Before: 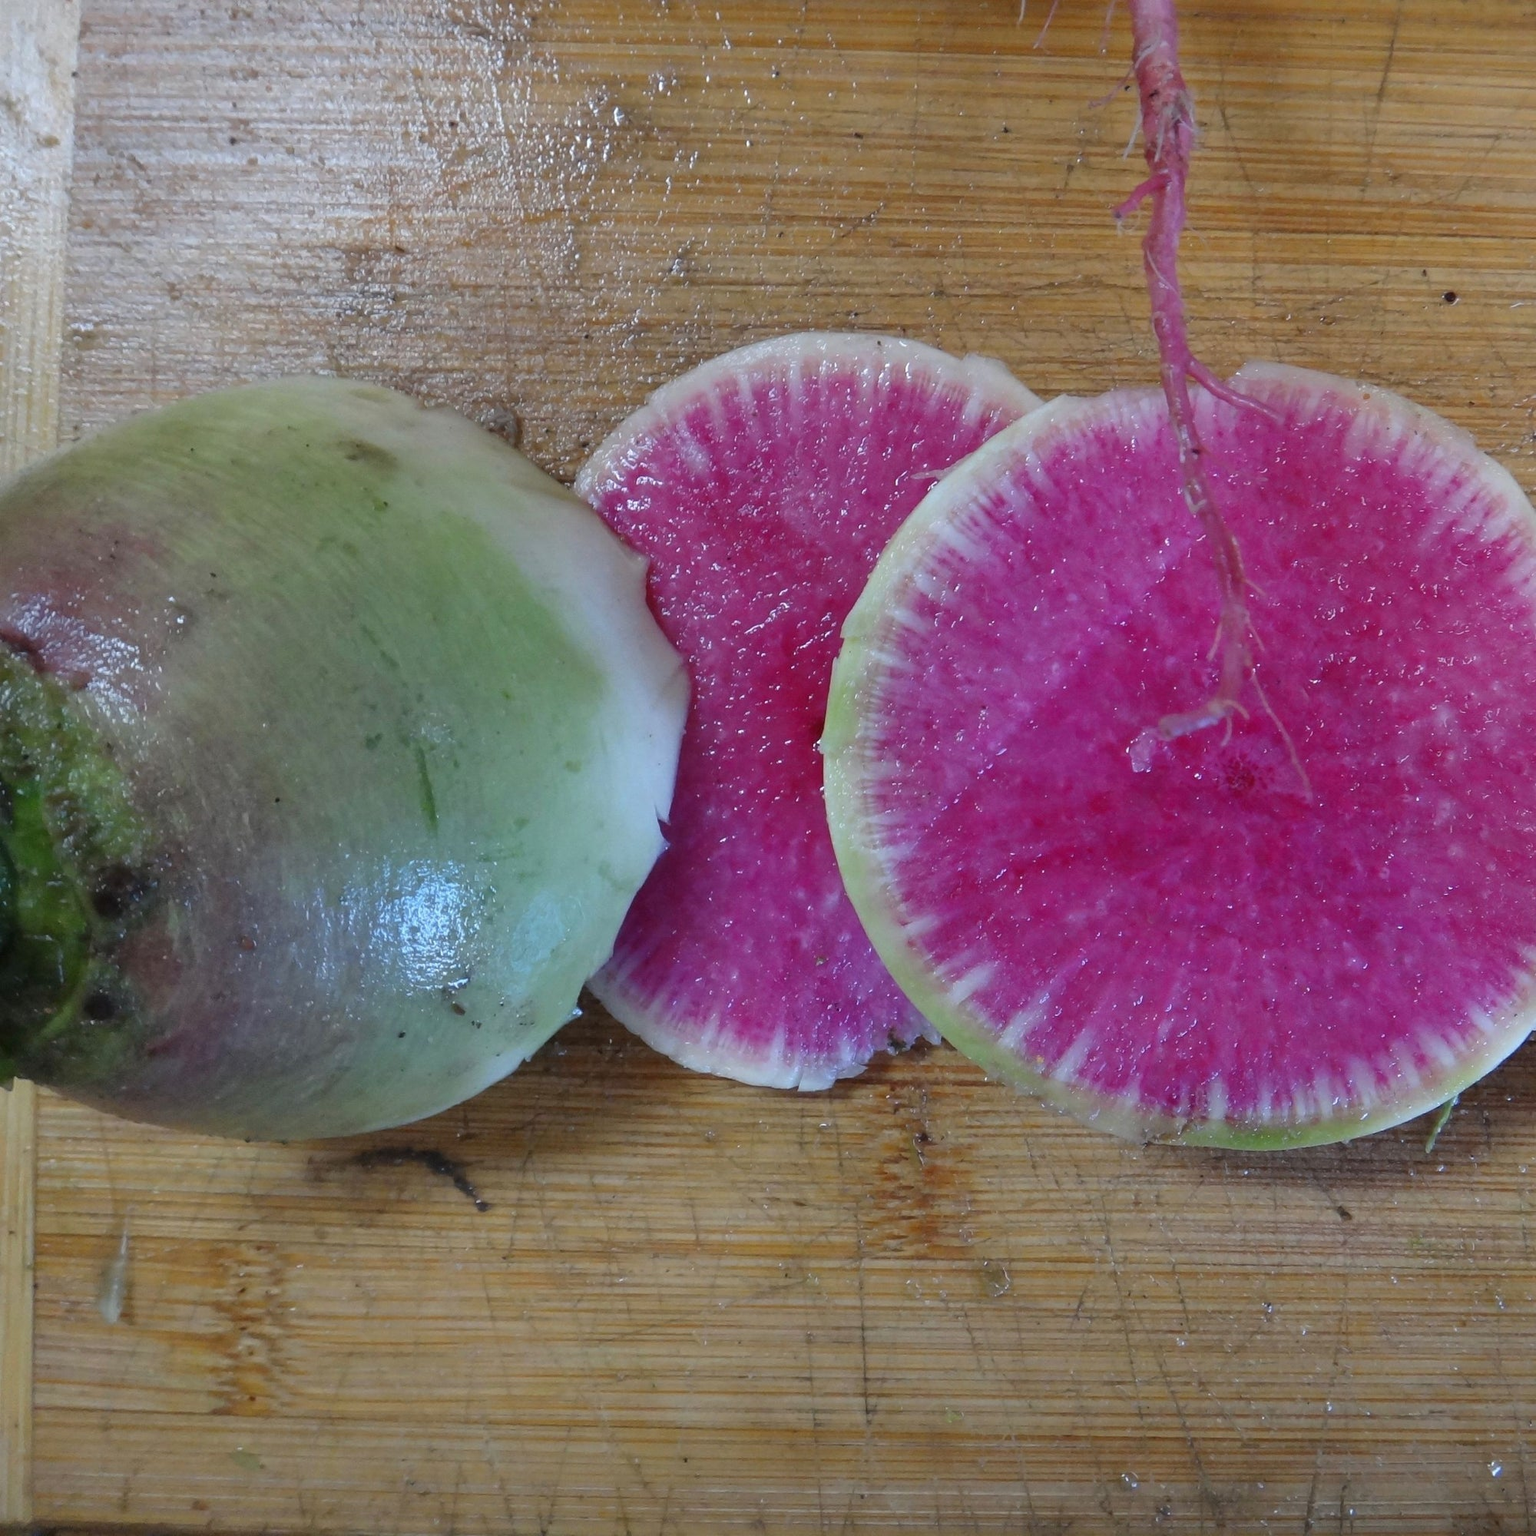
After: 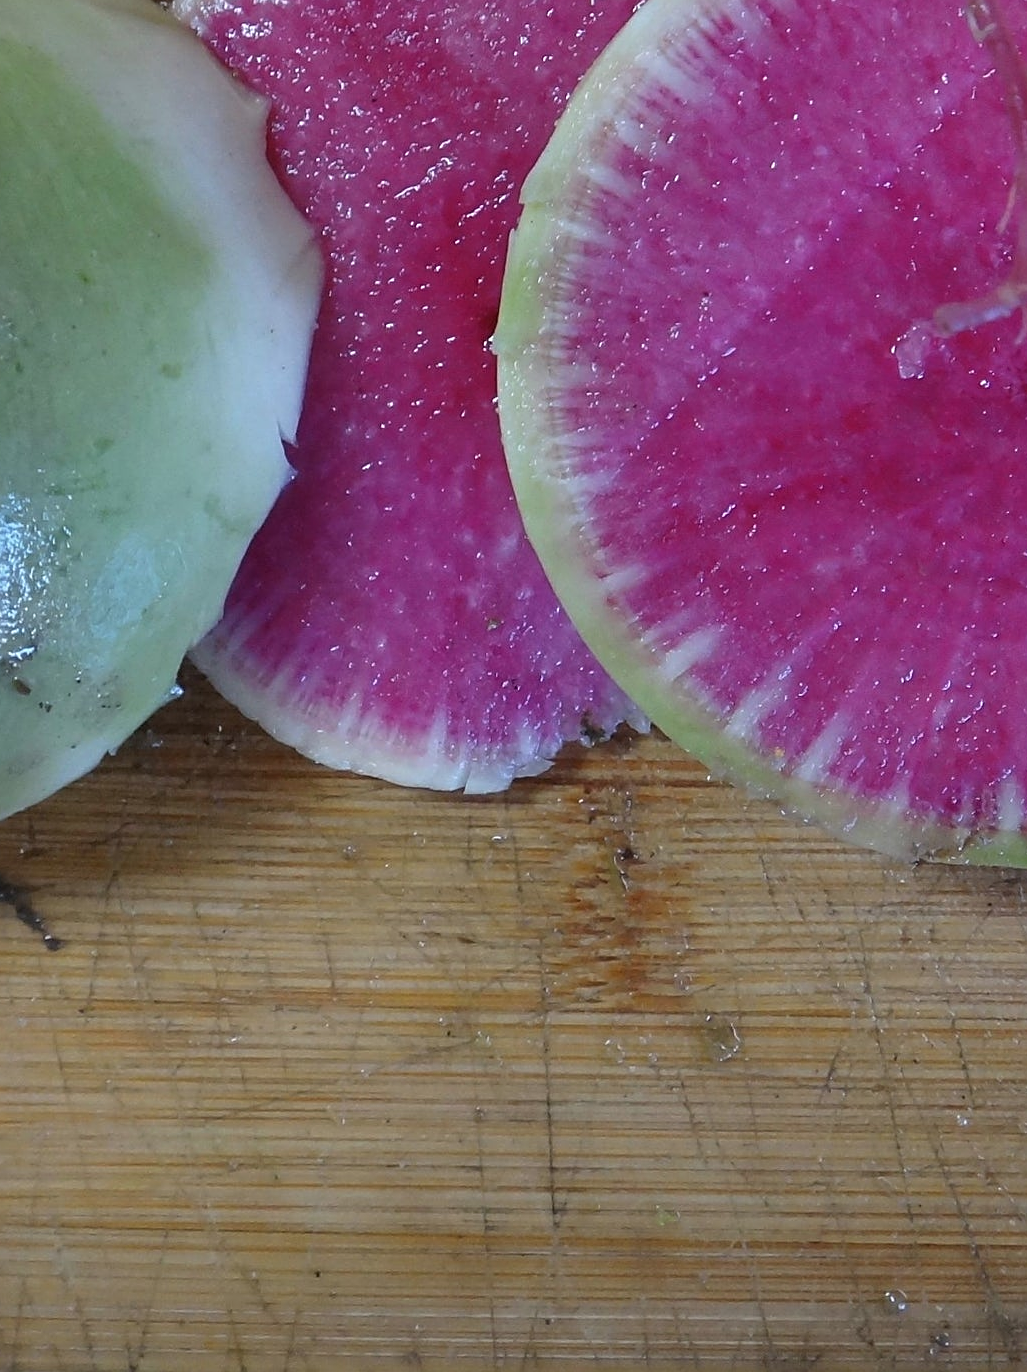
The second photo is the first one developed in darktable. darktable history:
contrast brightness saturation: saturation -0.05
crop and rotate: left 28.793%, top 31.39%, right 19.818%
sharpen: on, module defaults
